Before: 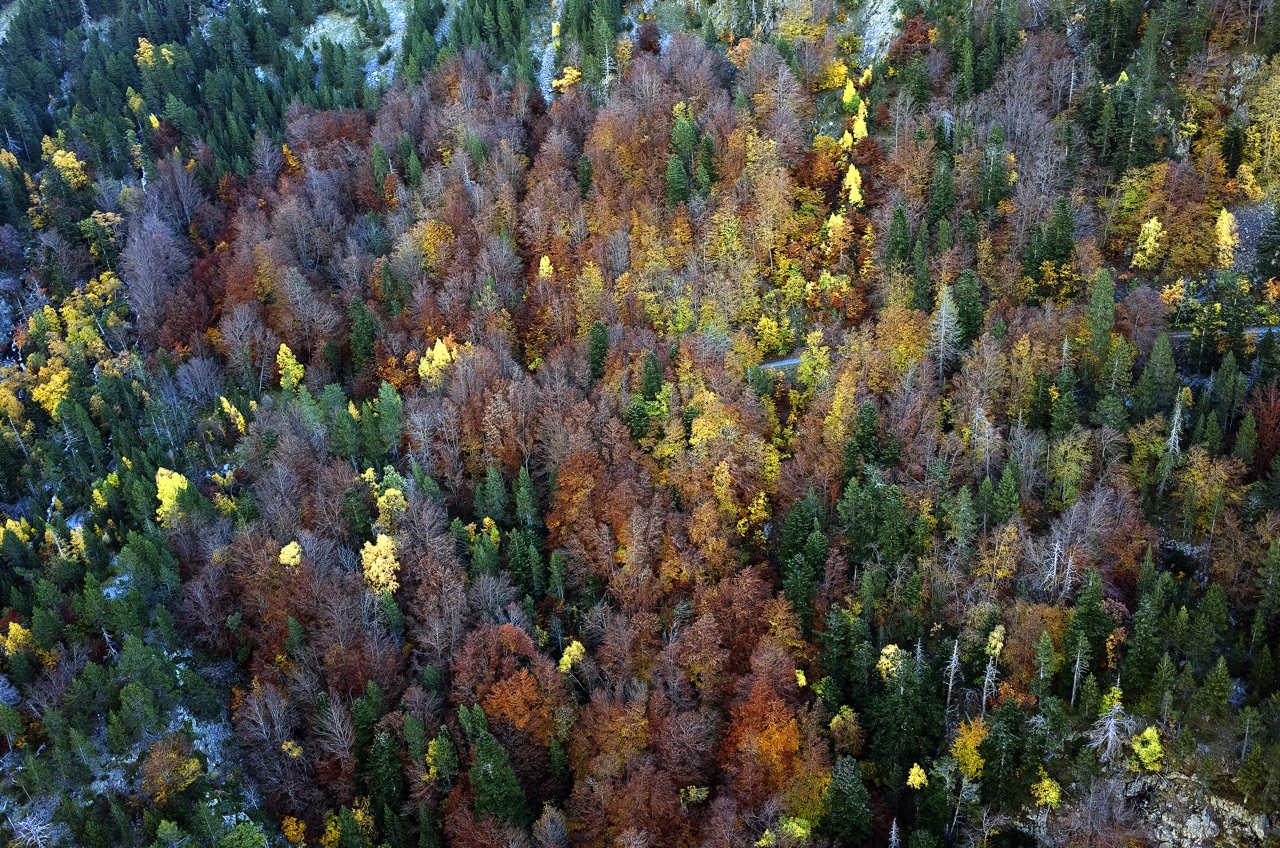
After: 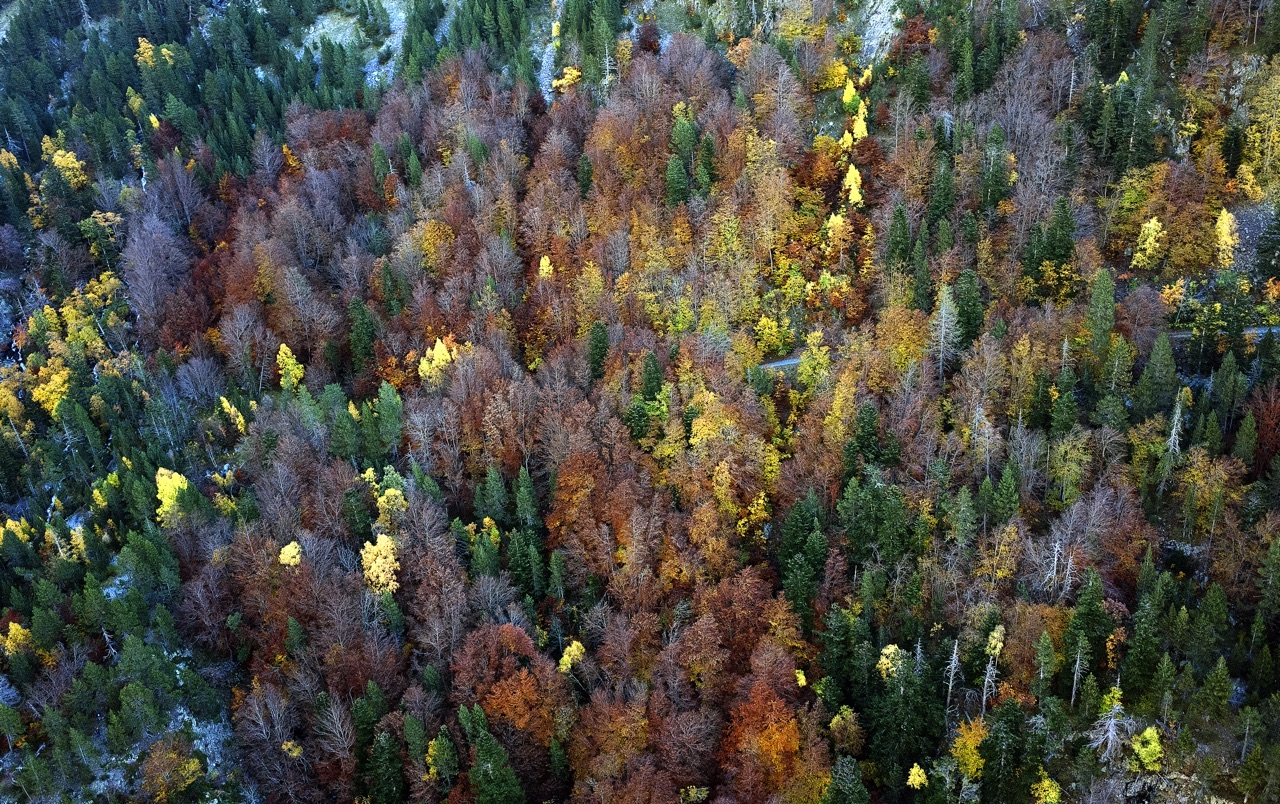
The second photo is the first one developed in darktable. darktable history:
levels: mode automatic, levels [0, 0.48, 0.961]
crop and rotate: top 0.005%, bottom 5.133%
